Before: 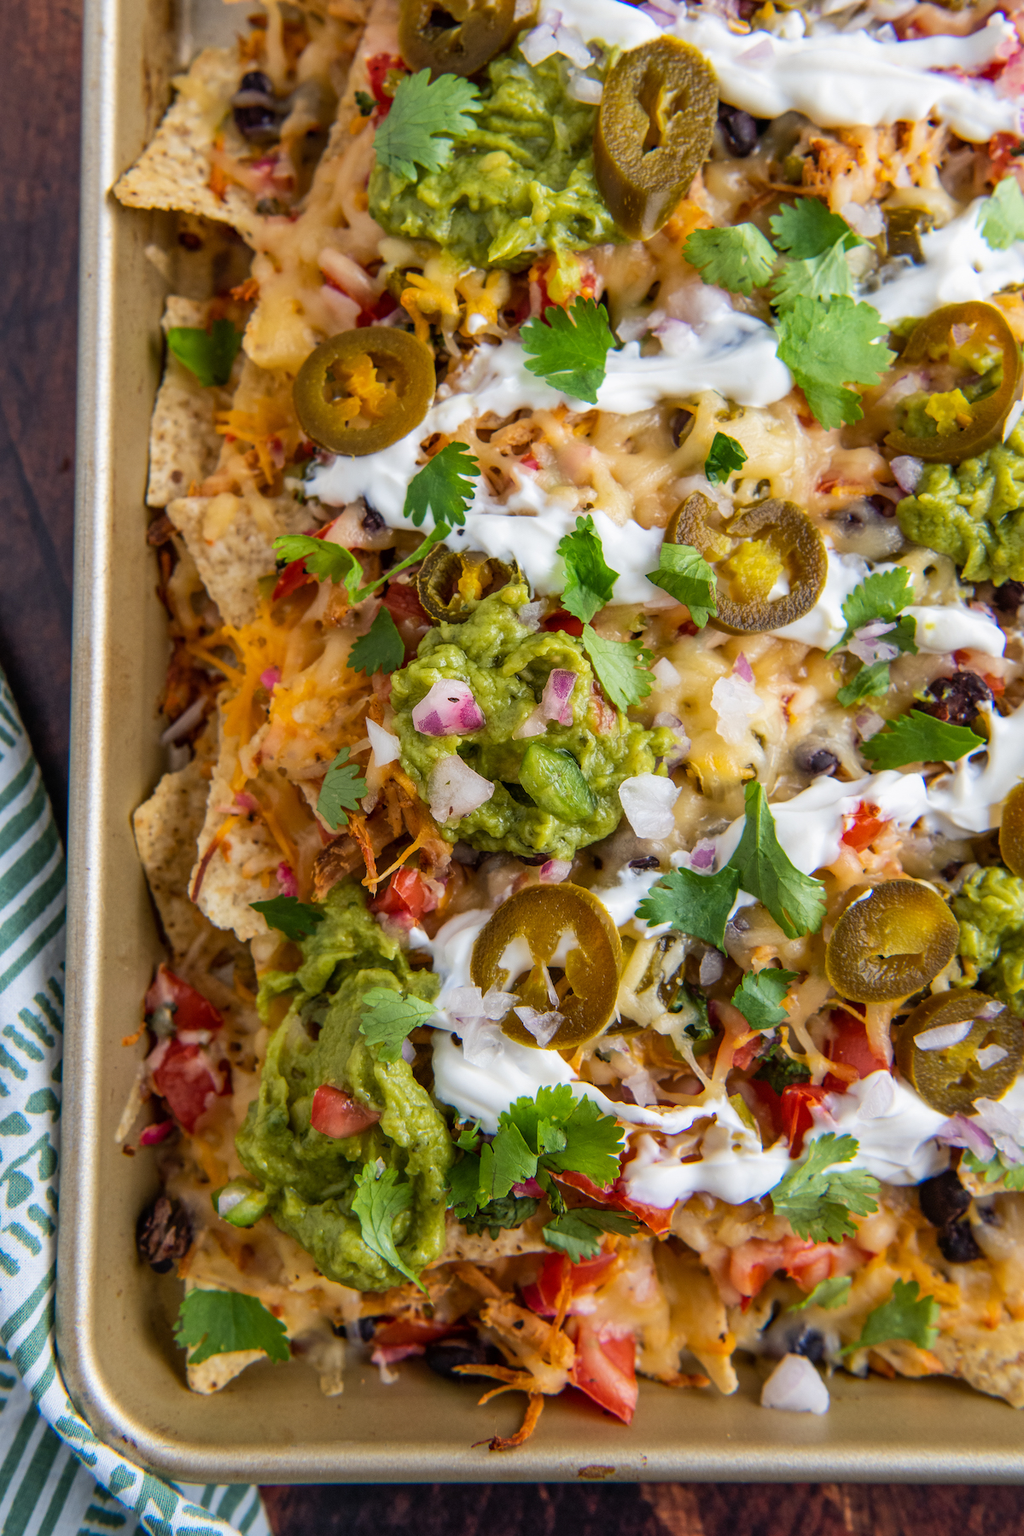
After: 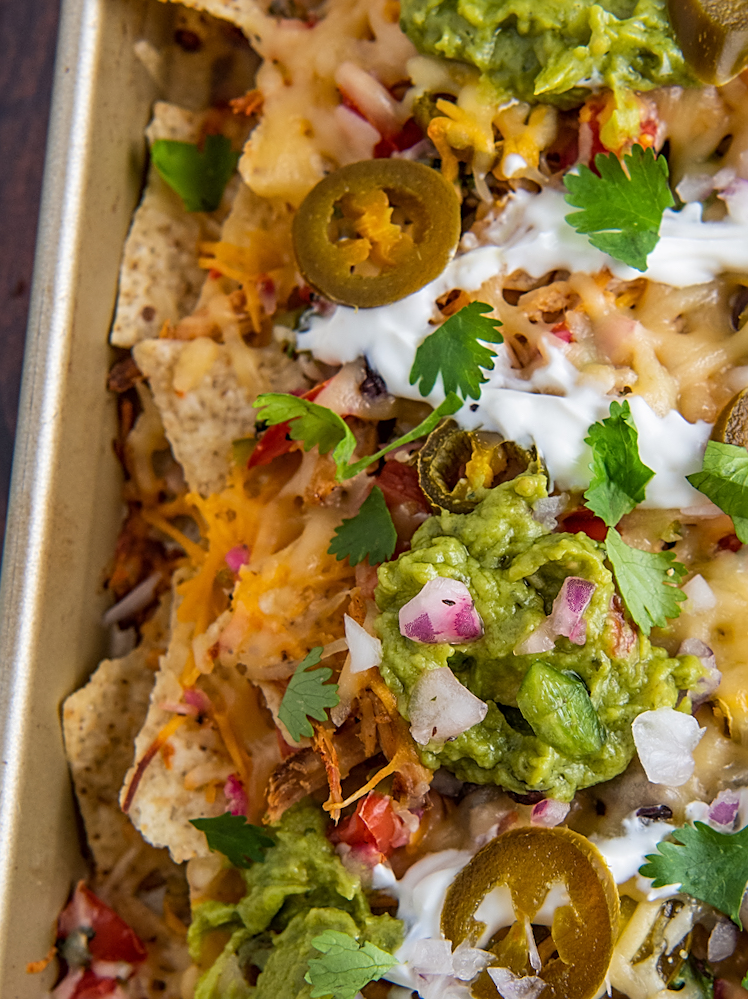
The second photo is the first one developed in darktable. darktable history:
sharpen: on, module defaults
crop and rotate: angle -4.99°, left 2.122%, top 6.945%, right 27.566%, bottom 30.519%
